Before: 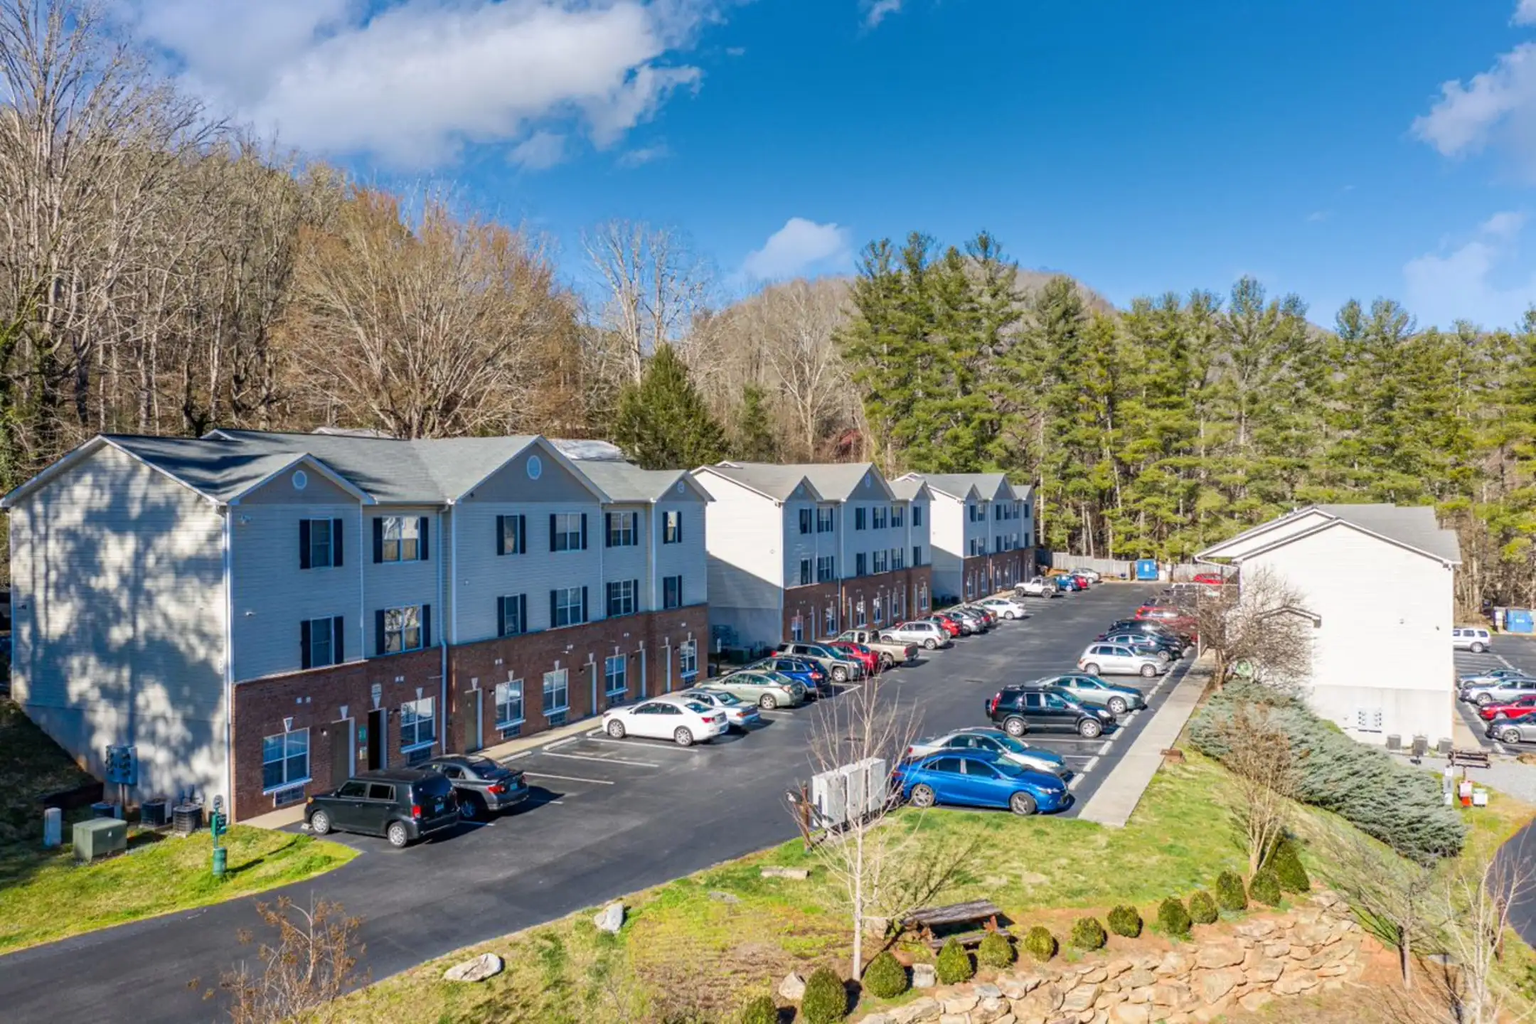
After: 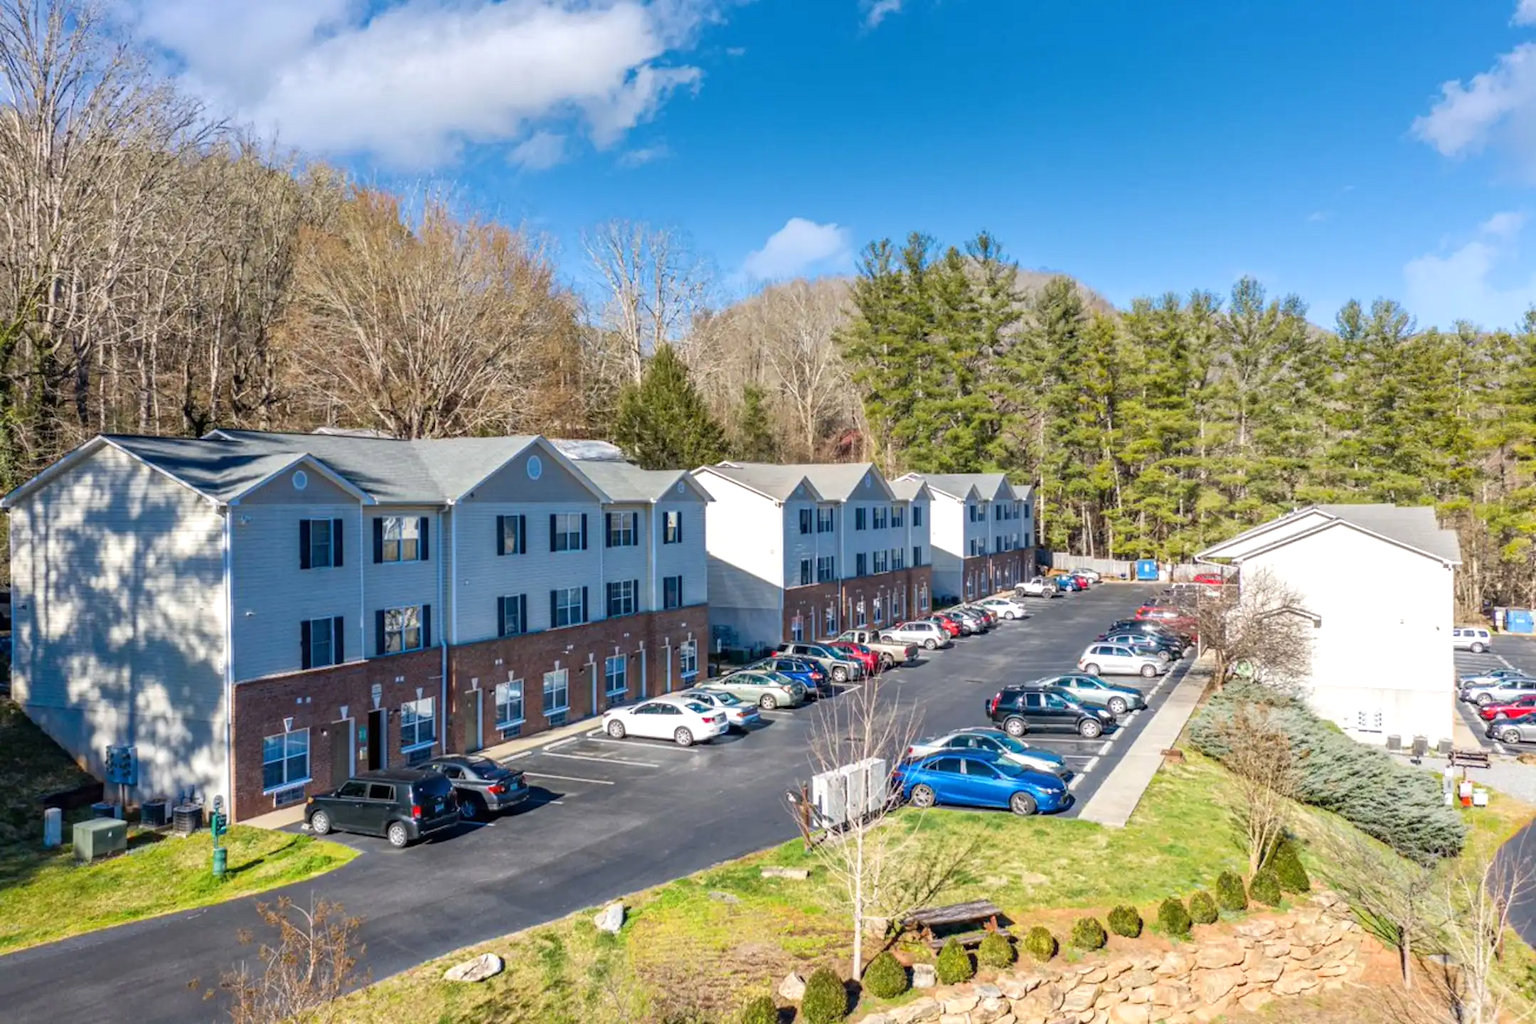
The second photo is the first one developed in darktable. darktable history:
exposure: exposure 0.242 EV, compensate highlight preservation false
